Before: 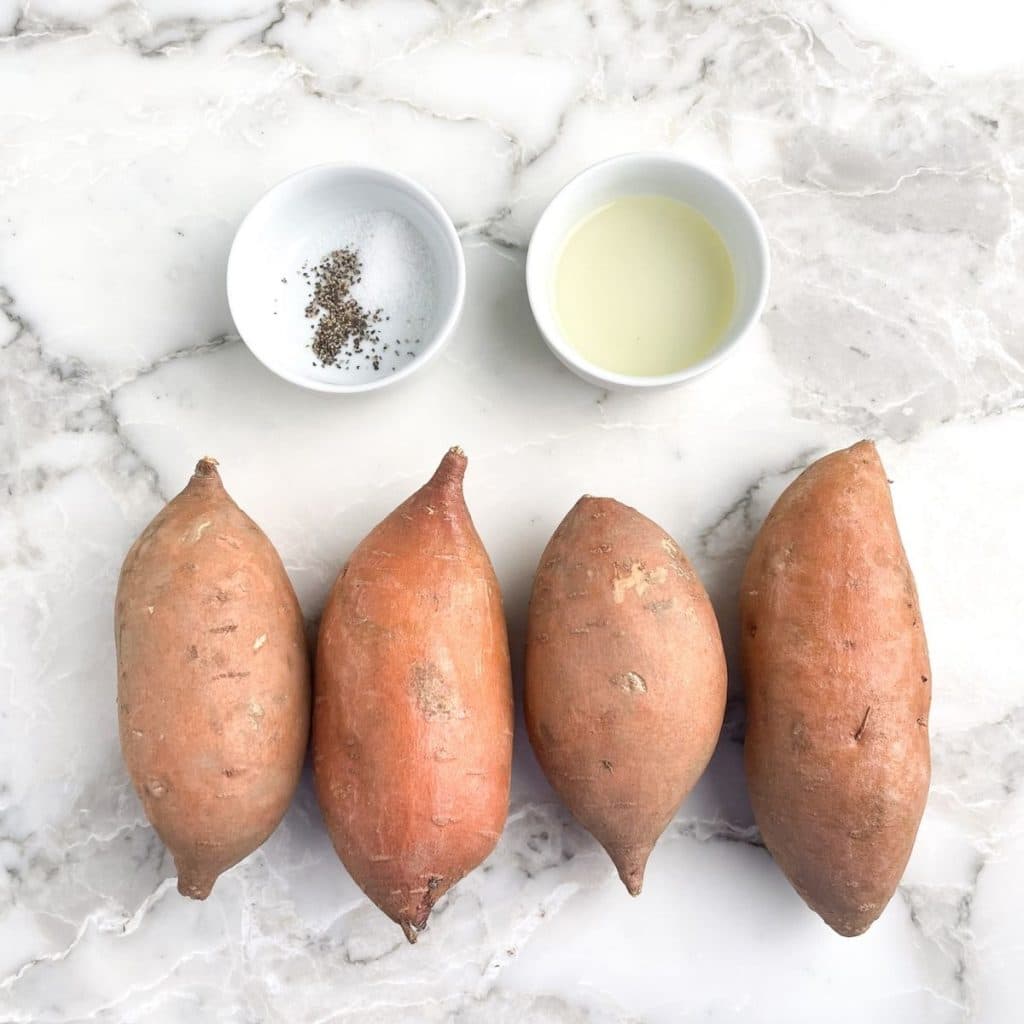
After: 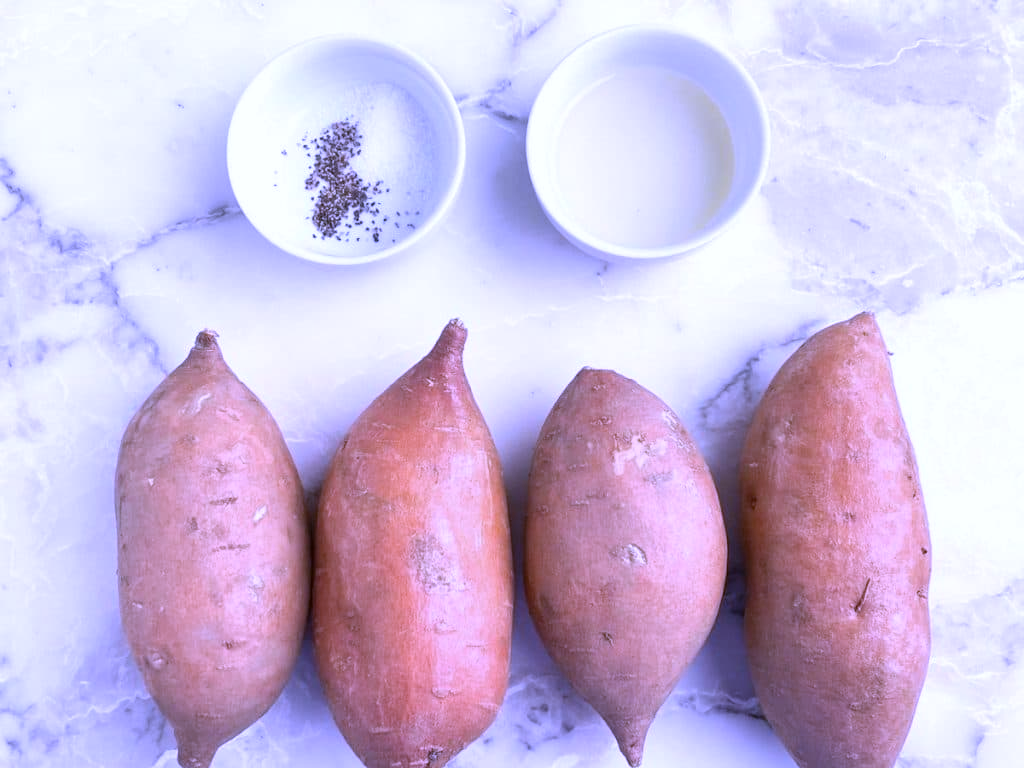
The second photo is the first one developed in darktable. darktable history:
white balance: red 0.98, blue 1.61
crop and rotate: top 12.5%, bottom 12.5%
